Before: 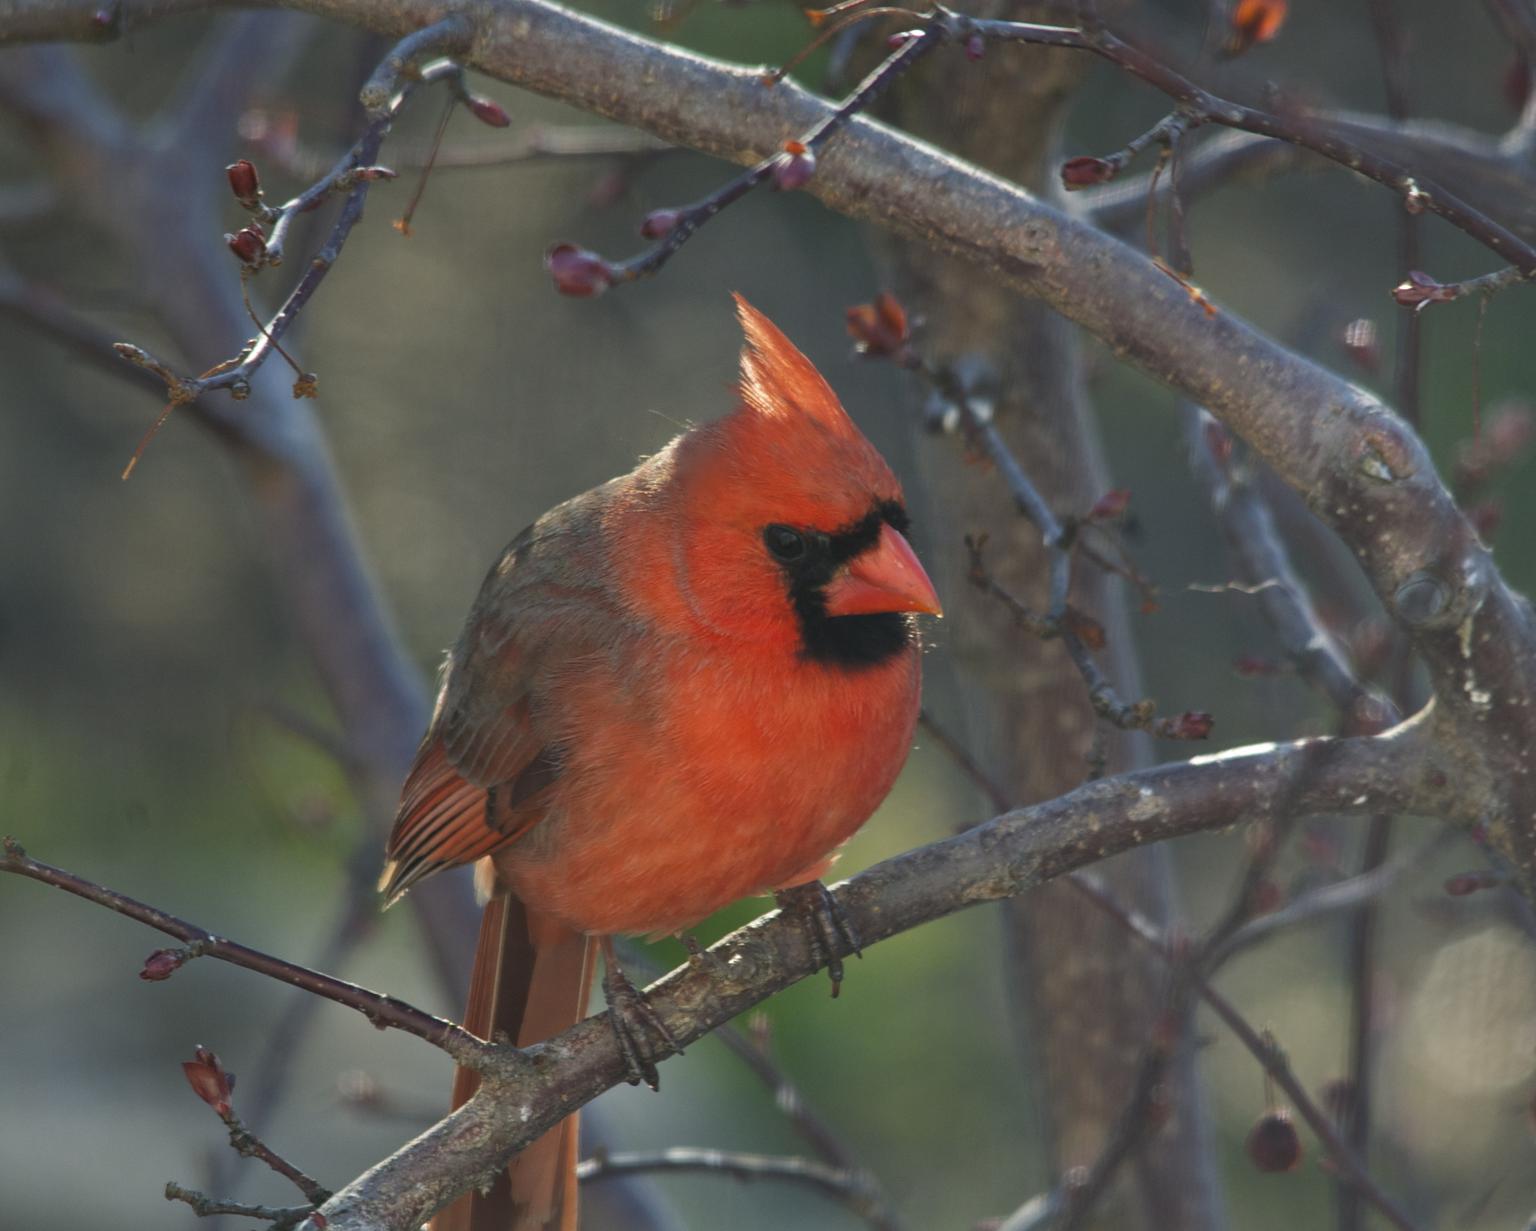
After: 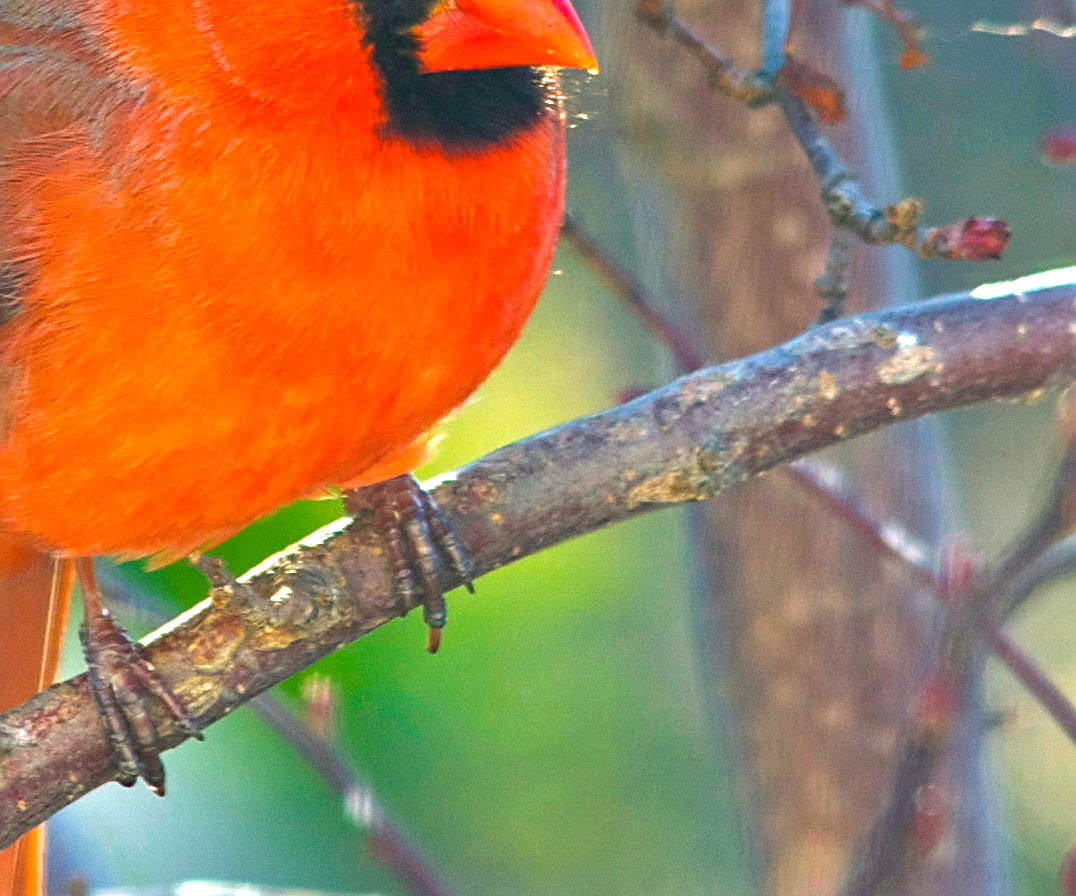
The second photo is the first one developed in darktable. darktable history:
sharpen: amount 0.495
haze removal: adaptive false
exposure: black level correction 0.001, exposure 1.656 EV, compensate exposure bias true, compensate highlight preservation false
color balance rgb: shadows lift › chroma 2.005%, shadows lift › hue 247.8°, linear chroma grading › global chroma 14.739%, perceptual saturation grading › global saturation 19.672%, global vibrance 20%
crop: left 35.853%, top 46.247%, right 18.113%, bottom 5.935%
